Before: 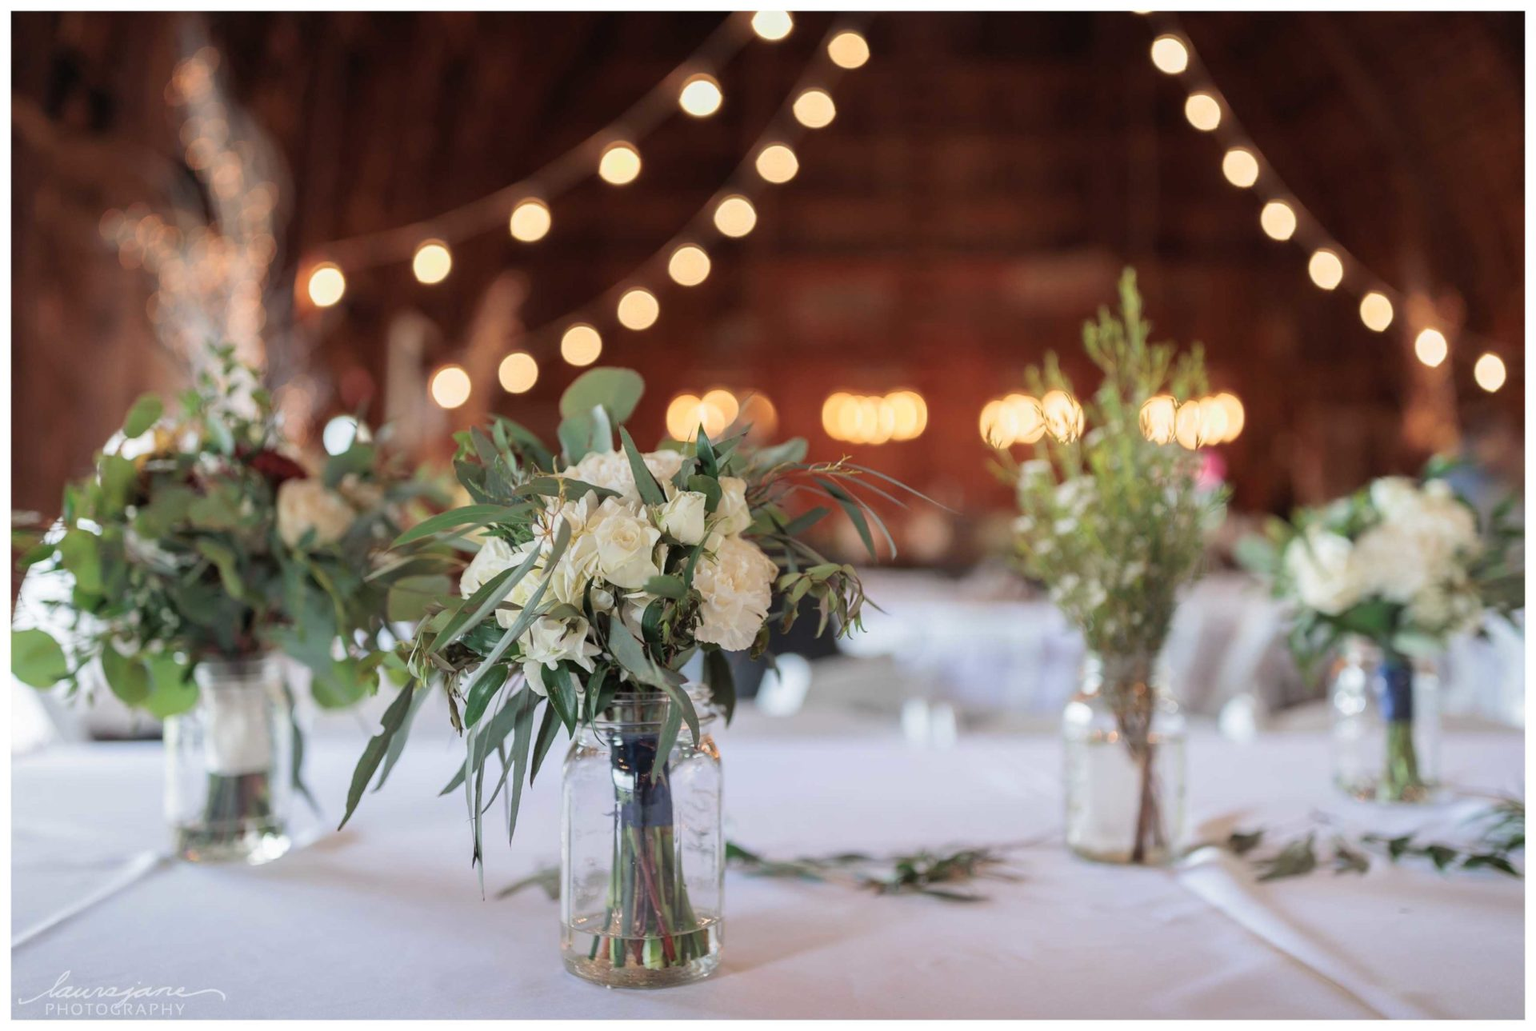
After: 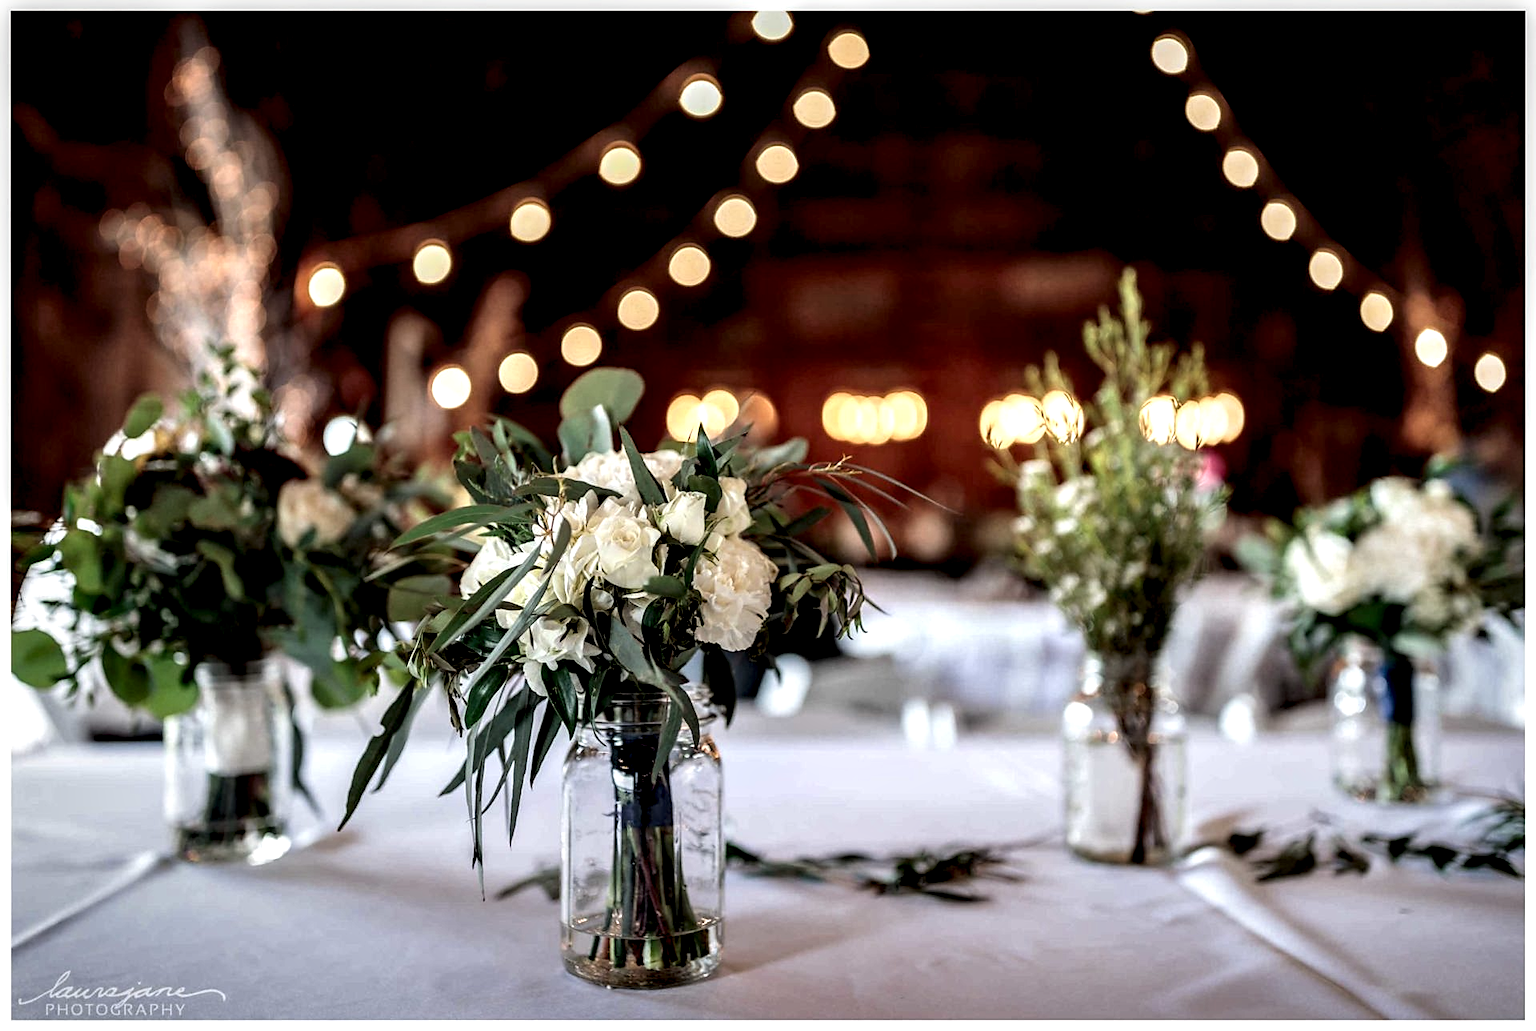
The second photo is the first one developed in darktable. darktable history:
tone equalizer: on, module defaults
sharpen: radius 1.864, amount 0.398, threshold 1.271
local contrast: shadows 185%, detail 225%
